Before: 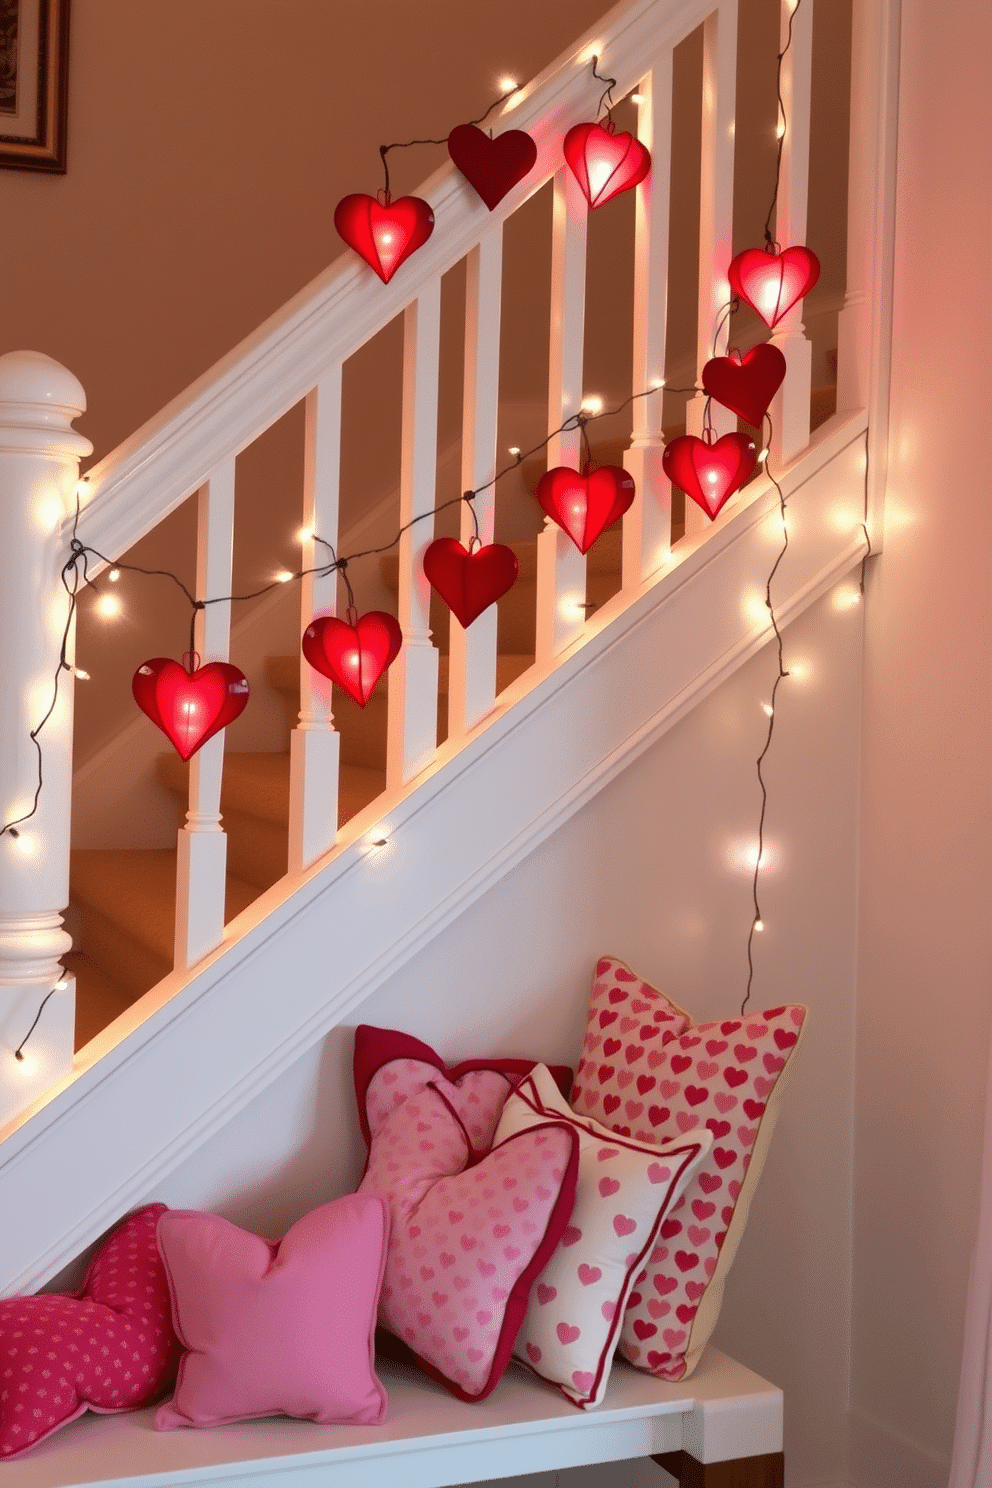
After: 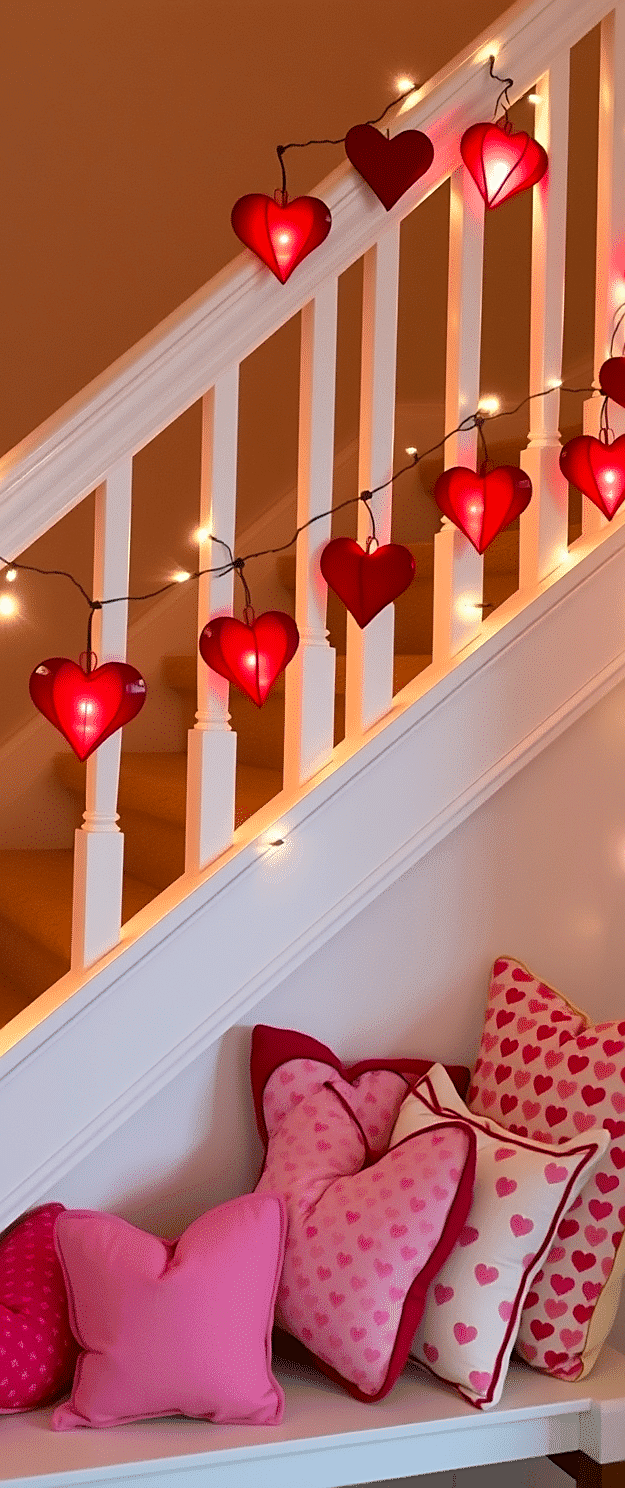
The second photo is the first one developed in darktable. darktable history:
crop: left 10.42%, right 26.515%
sharpen: on, module defaults
color balance rgb: perceptual saturation grading › global saturation 30.648%
